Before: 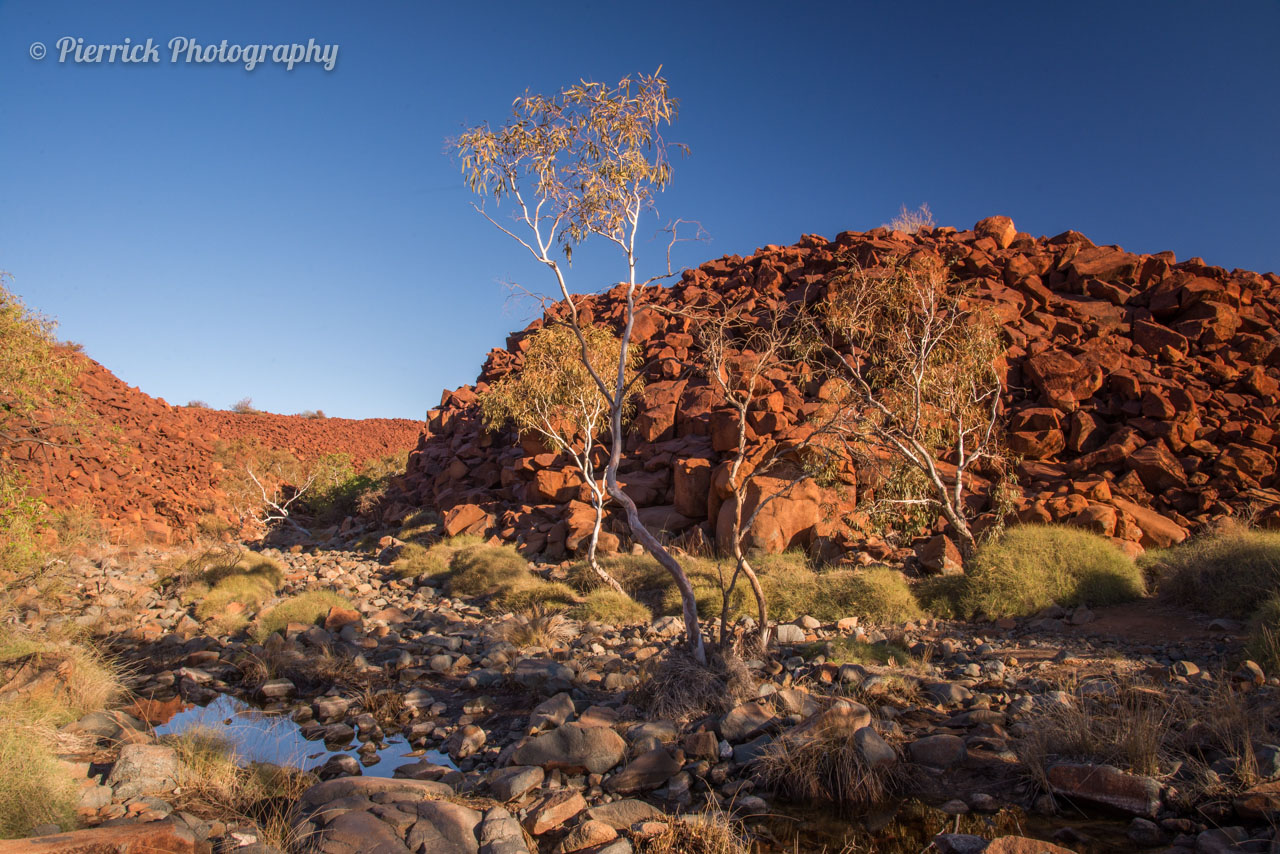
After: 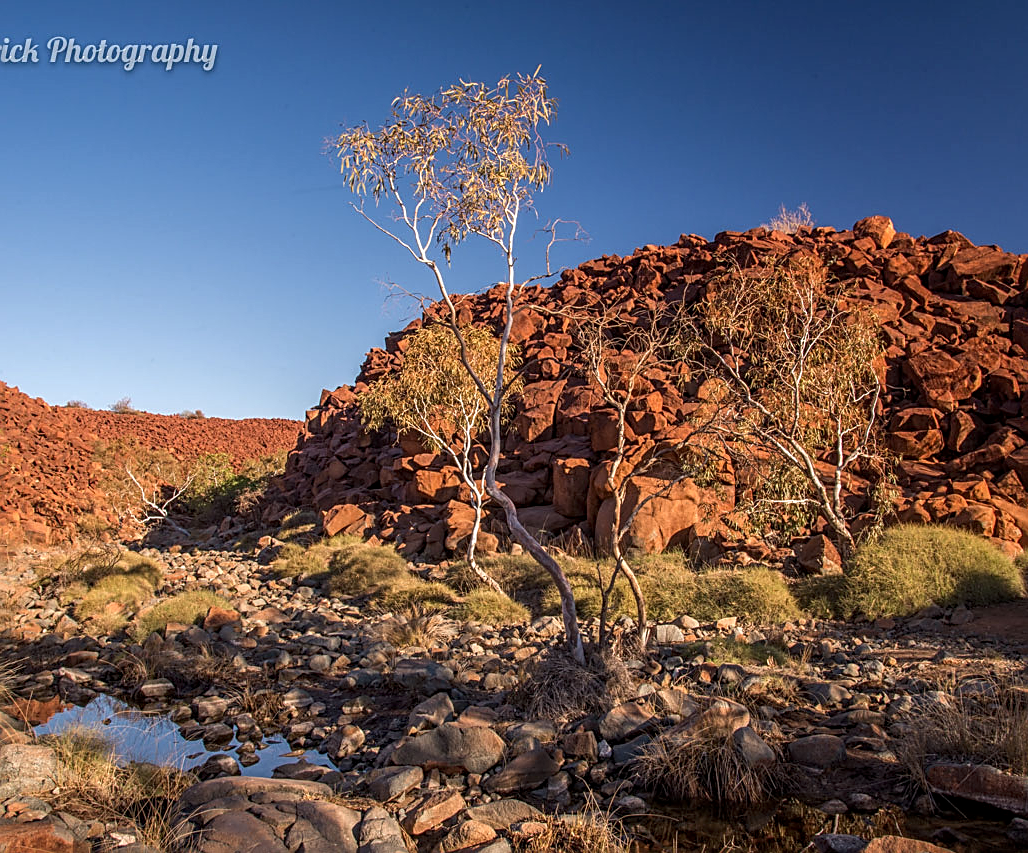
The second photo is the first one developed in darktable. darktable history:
local contrast: on, module defaults
crop and rotate: left 9.481%, right 10.138%
sharpen: amount 0.744
